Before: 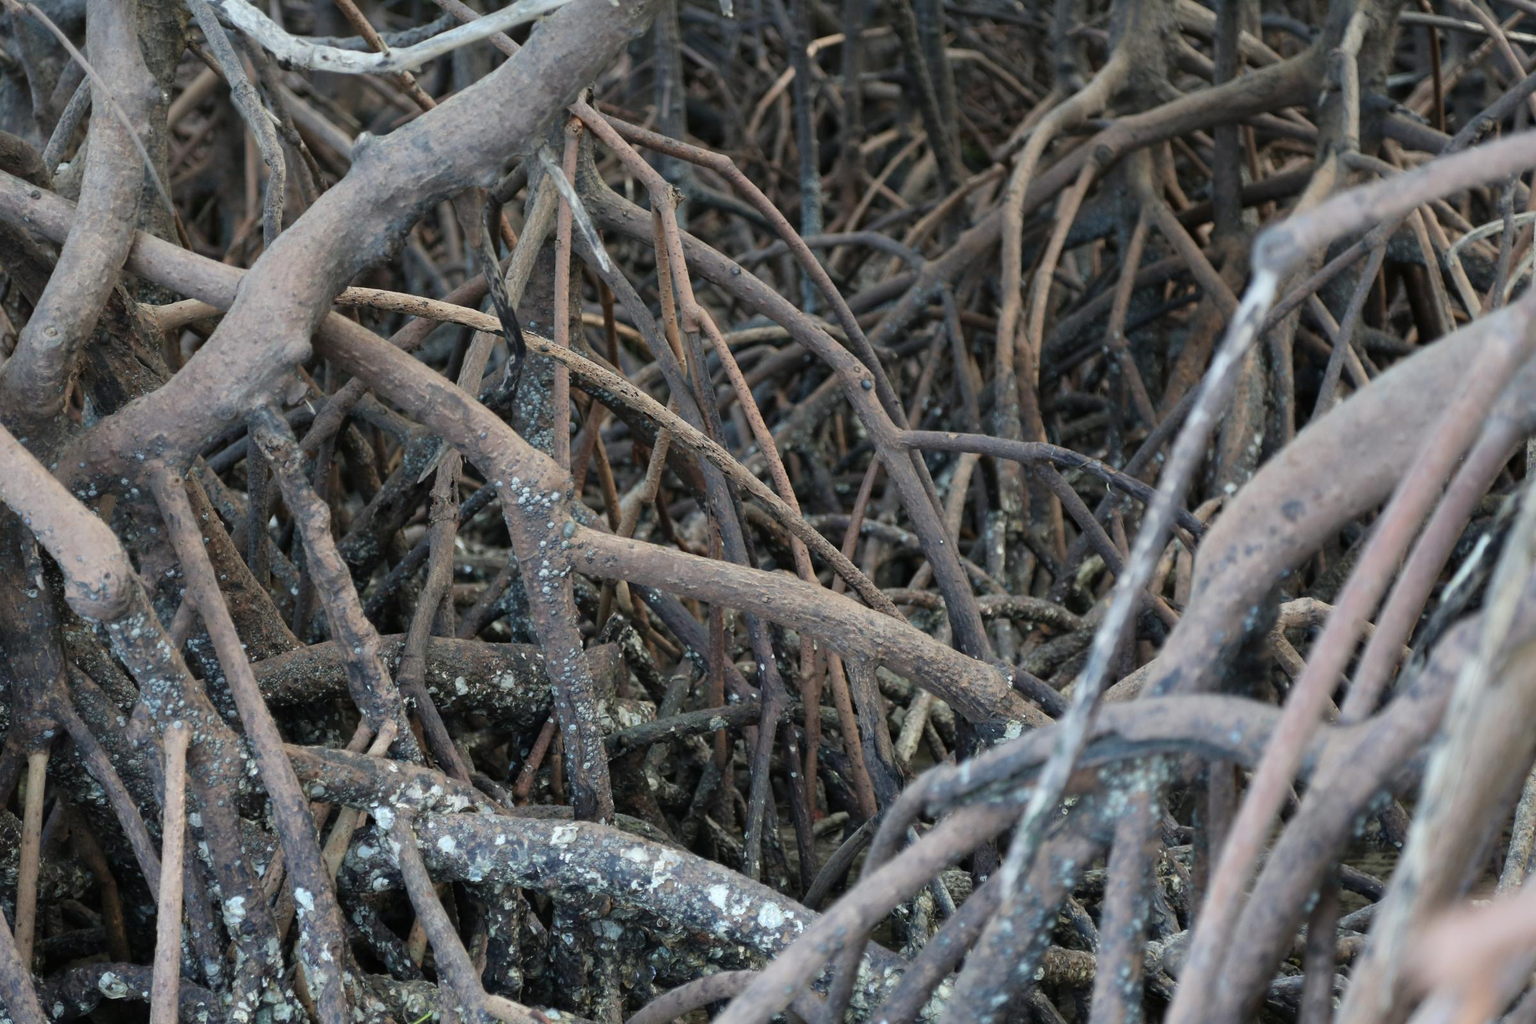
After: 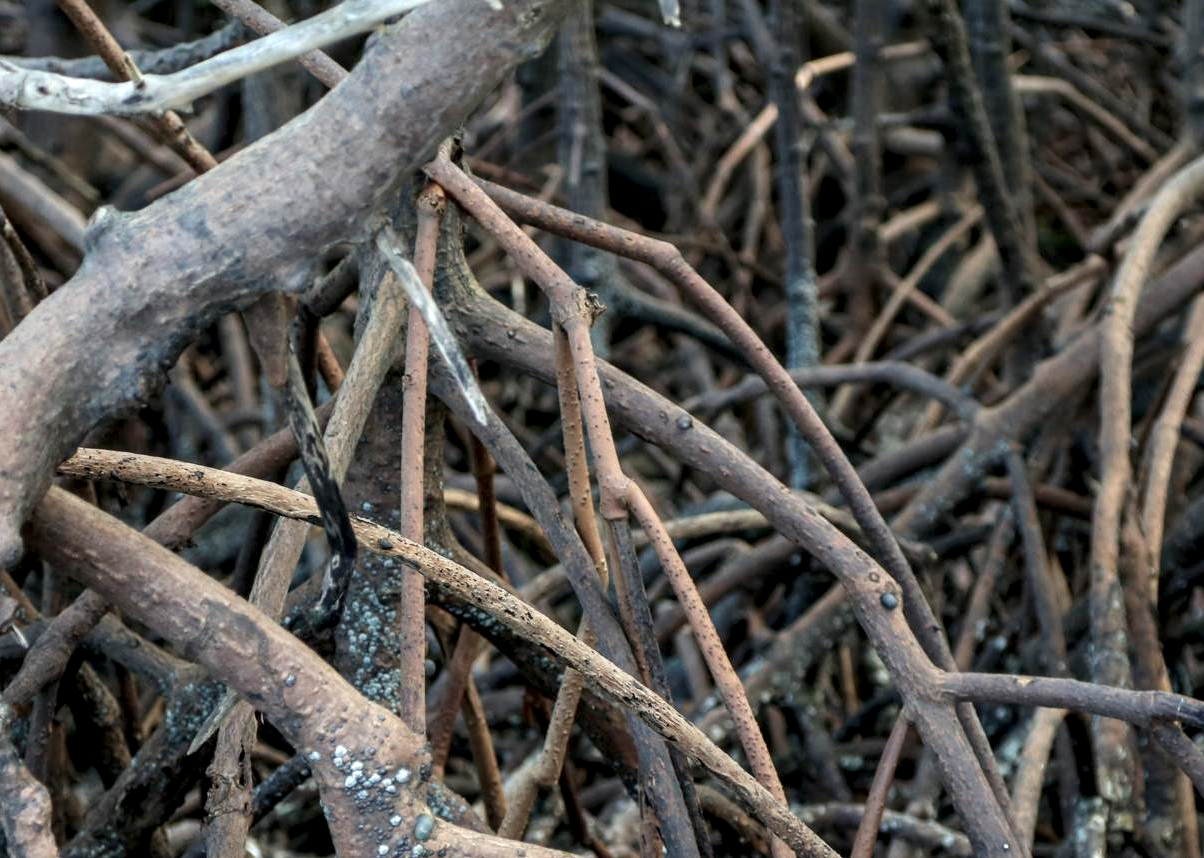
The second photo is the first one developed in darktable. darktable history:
local contrast: highlights 60%, shadows 59%, detail 160%
crop: left 19.375%, right 30.406%, bottom 46.211%
velvia: on, module defaults
